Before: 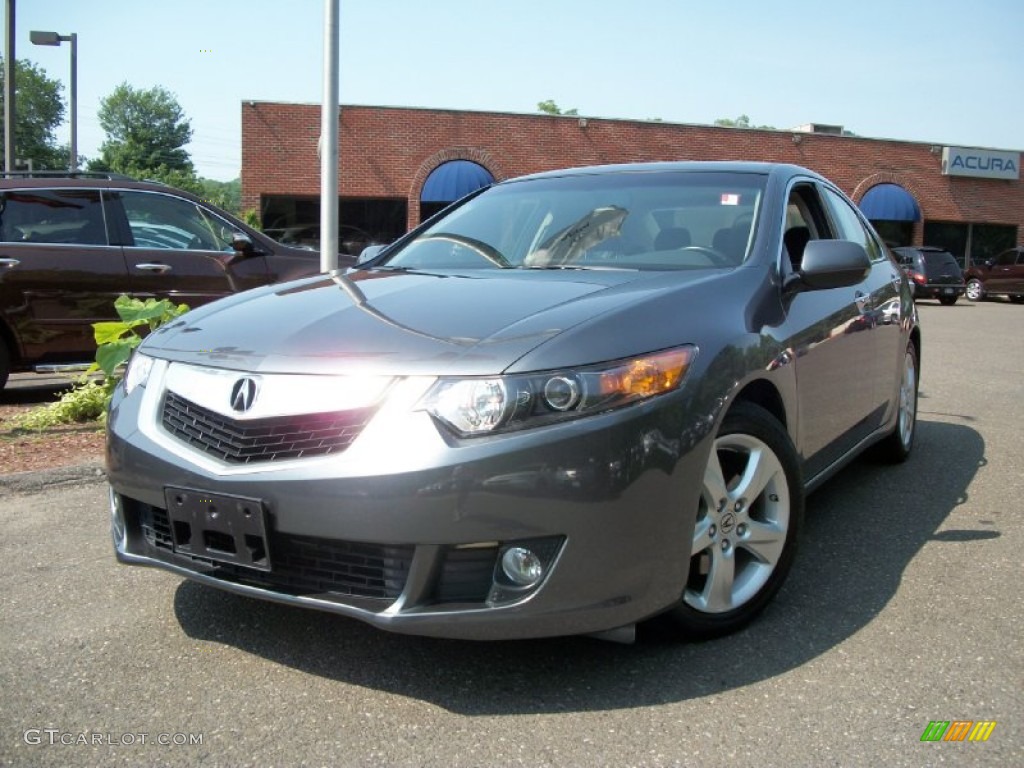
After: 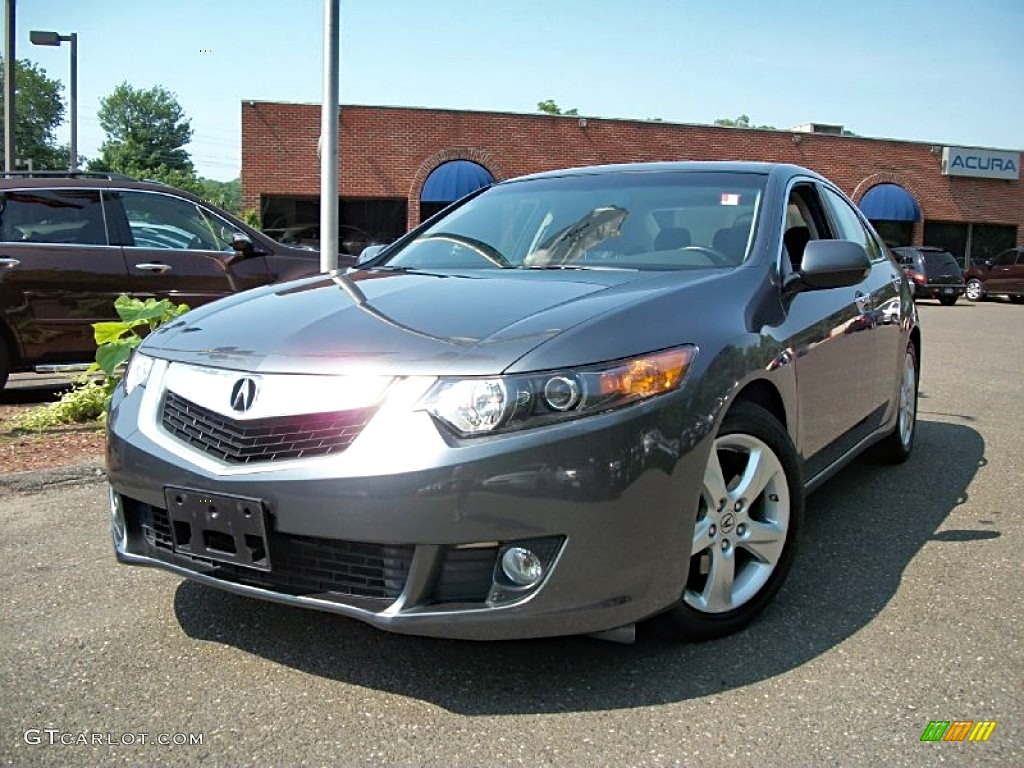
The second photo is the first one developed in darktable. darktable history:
exposure: black level correction -0.001, exposure 0.08 EV, compensate highlight preservation false
haze removal: compatibility mode true
sharpen: on, module defaults
shadows and highlights: soften with gaussian
